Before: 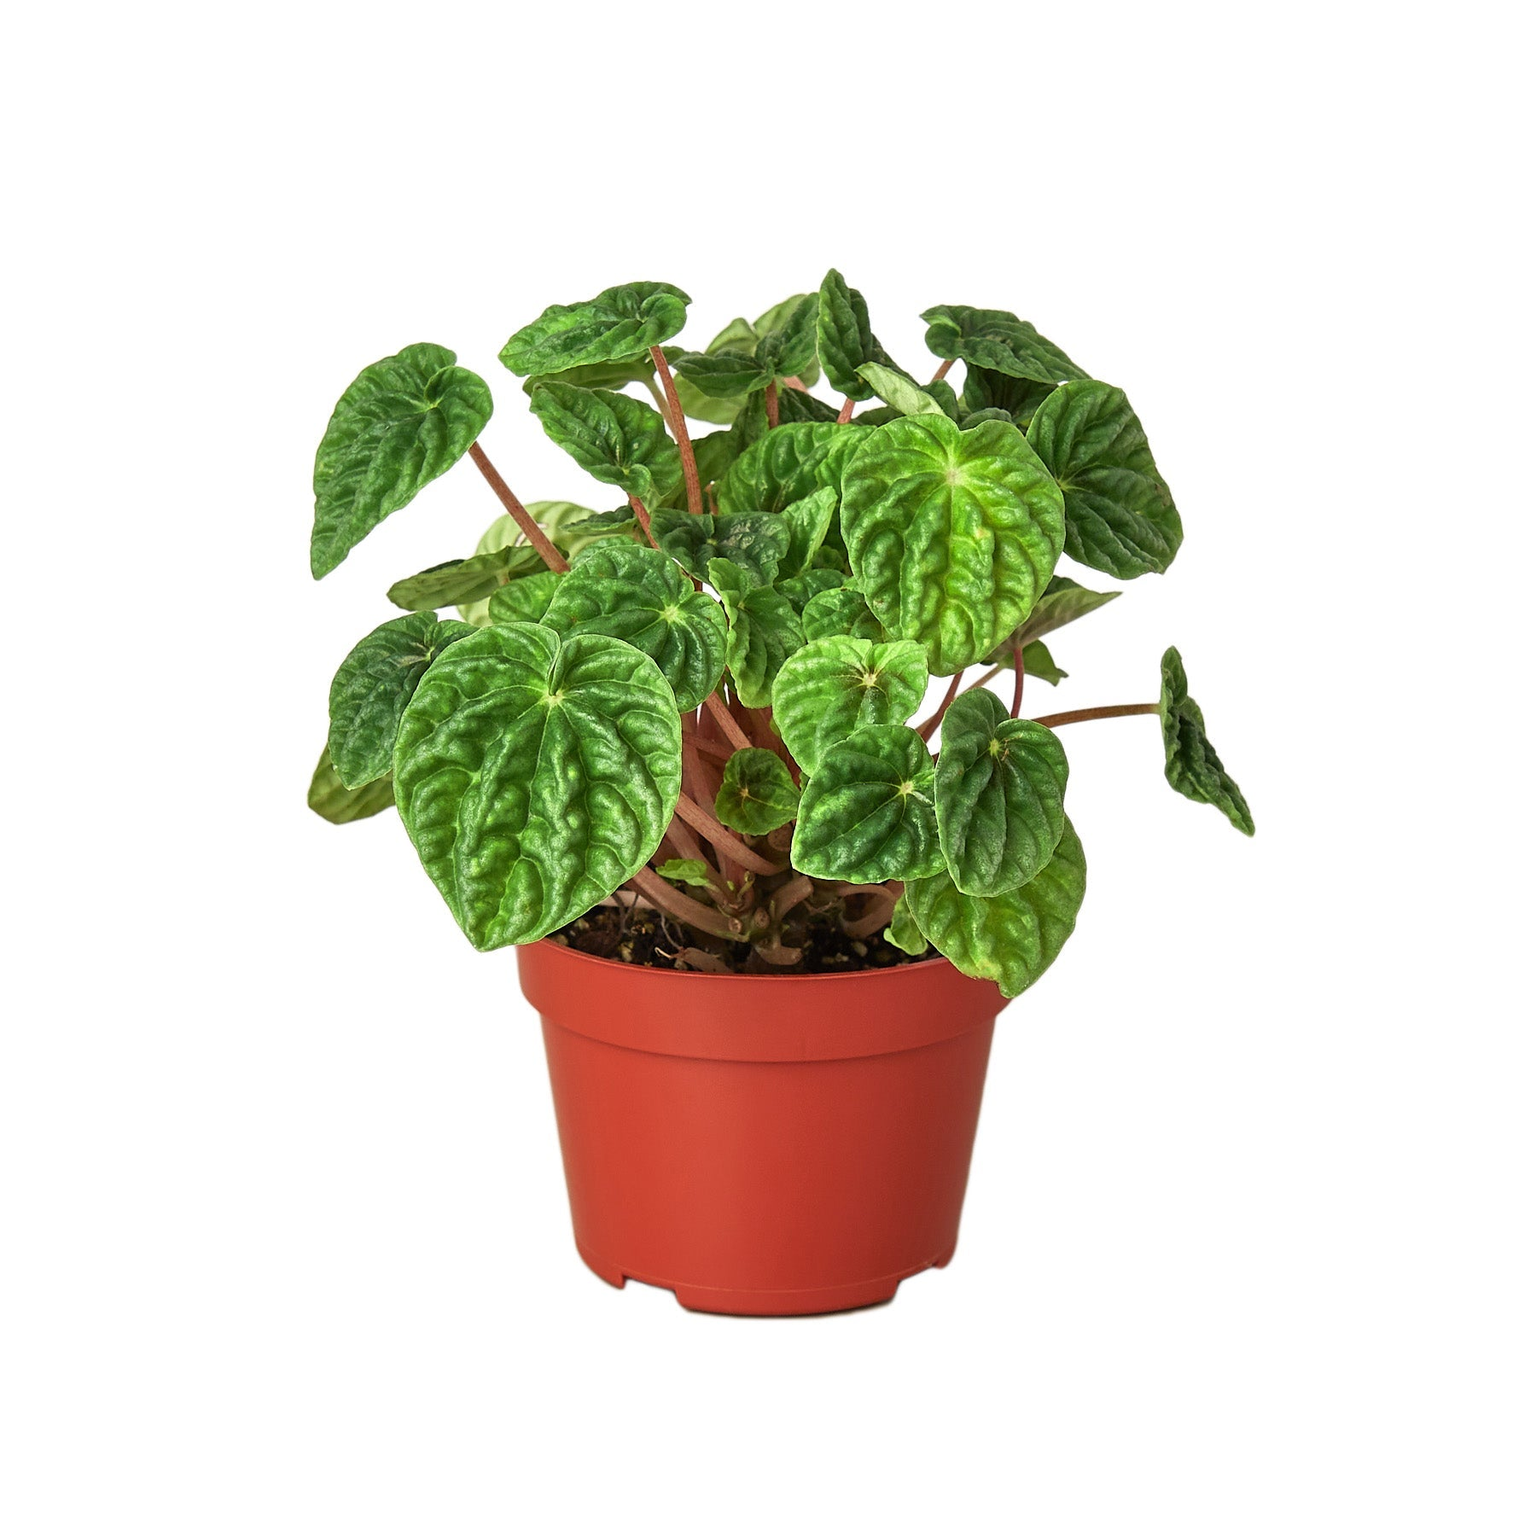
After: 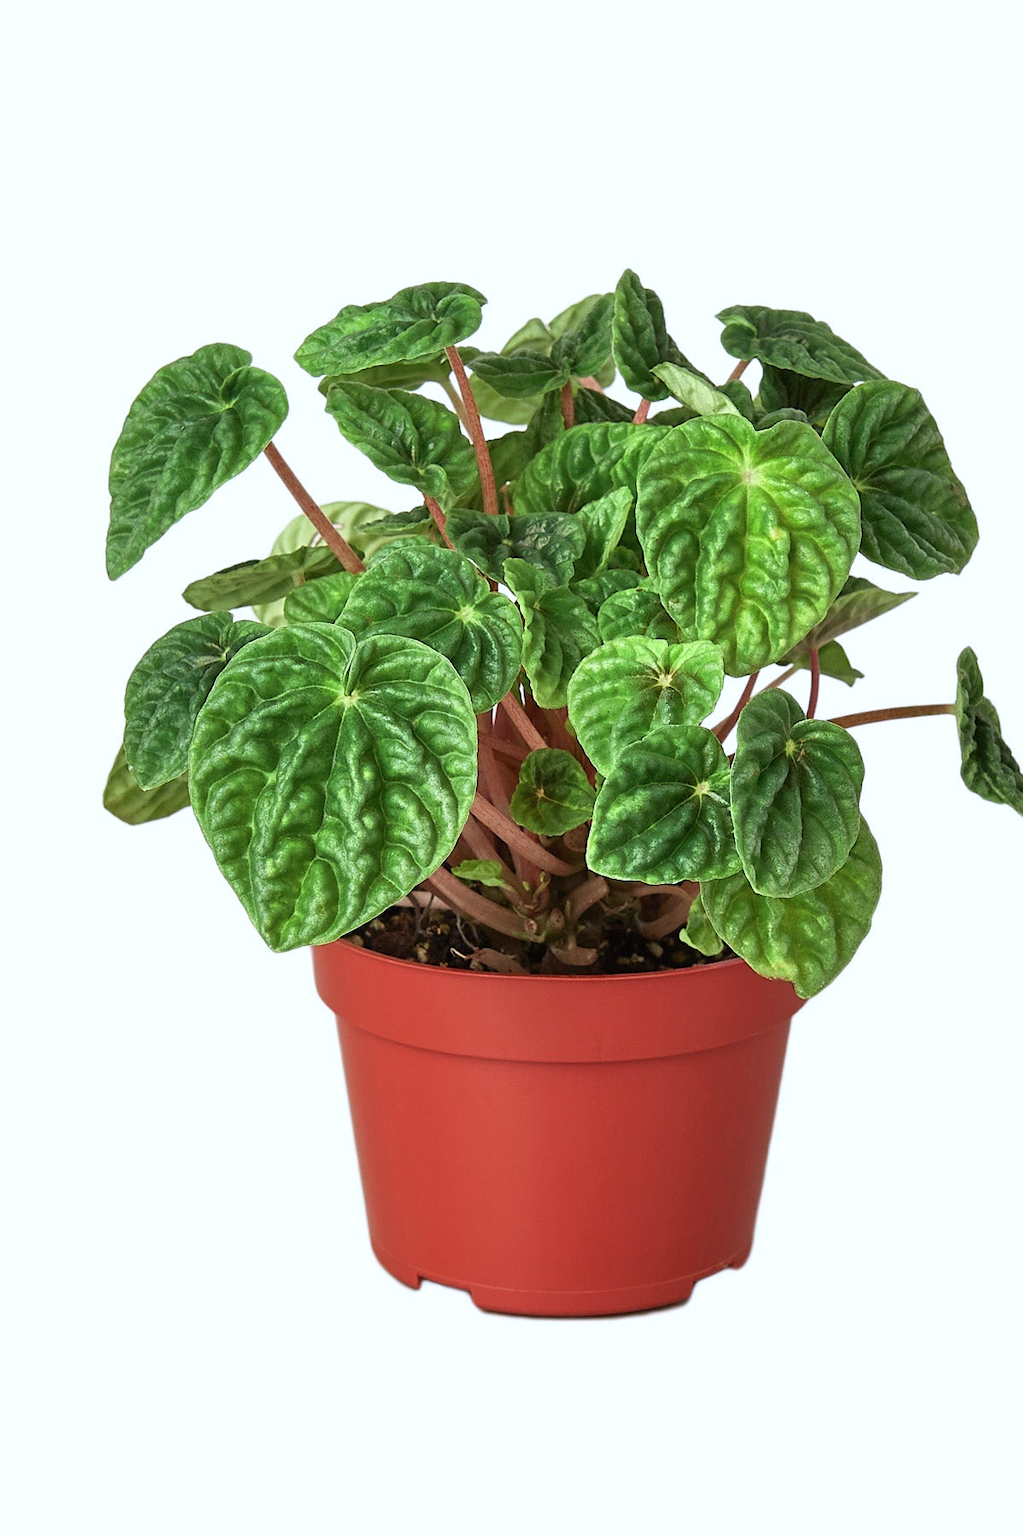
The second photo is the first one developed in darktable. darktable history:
crop and rotate: left 13.342%, right 19.991%
color correction: highlights a* -0.772, highlights b* -8.92
